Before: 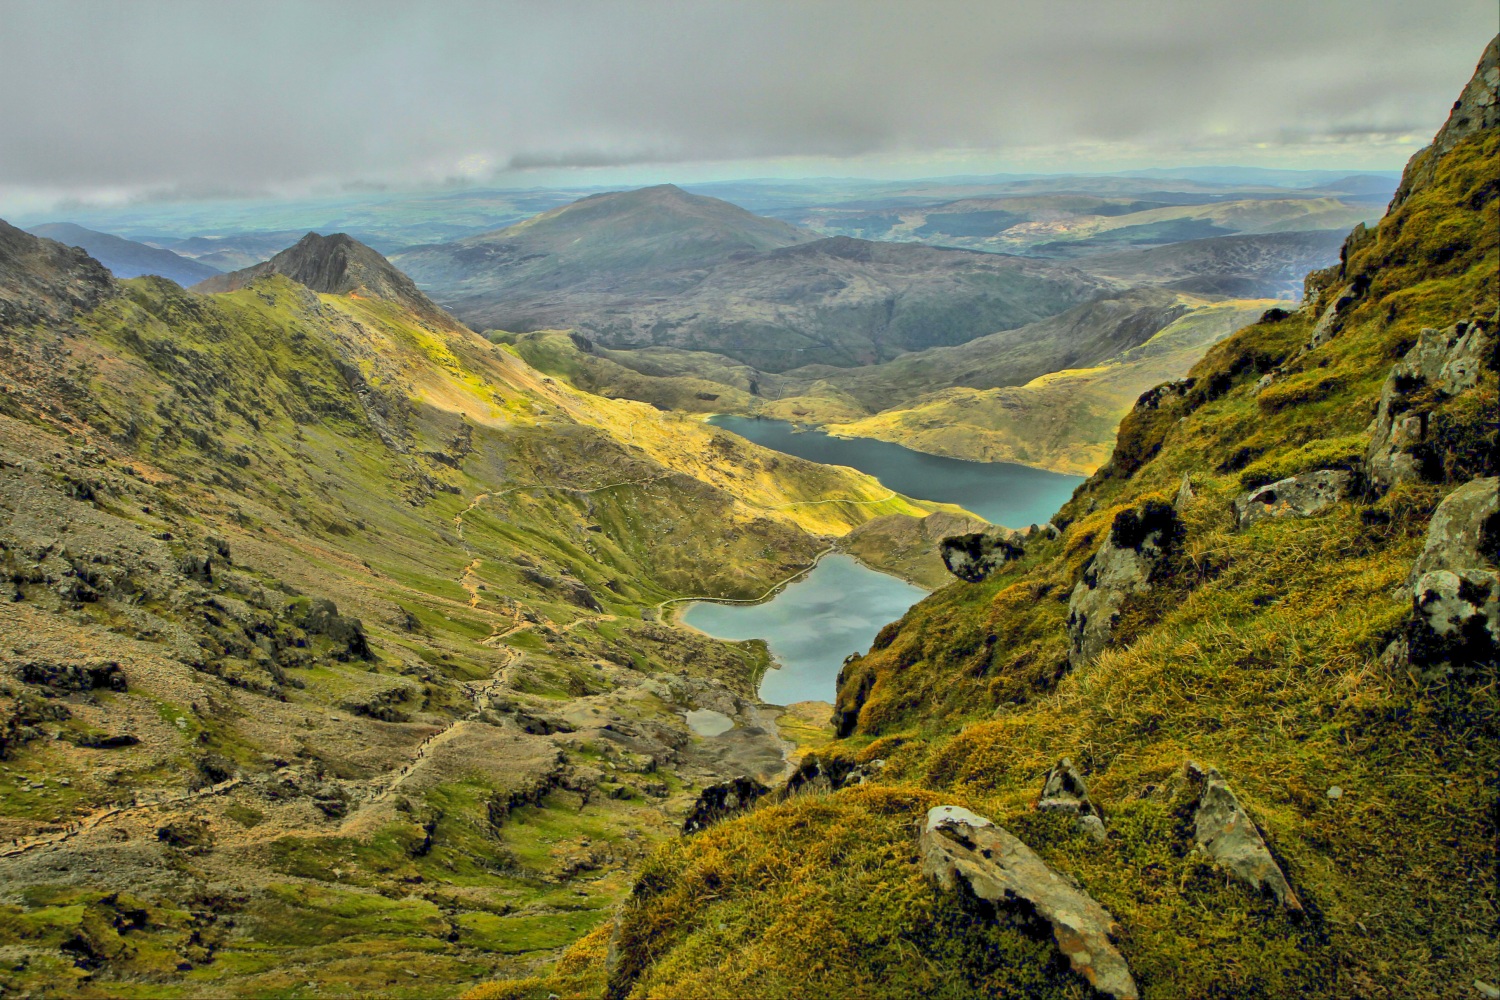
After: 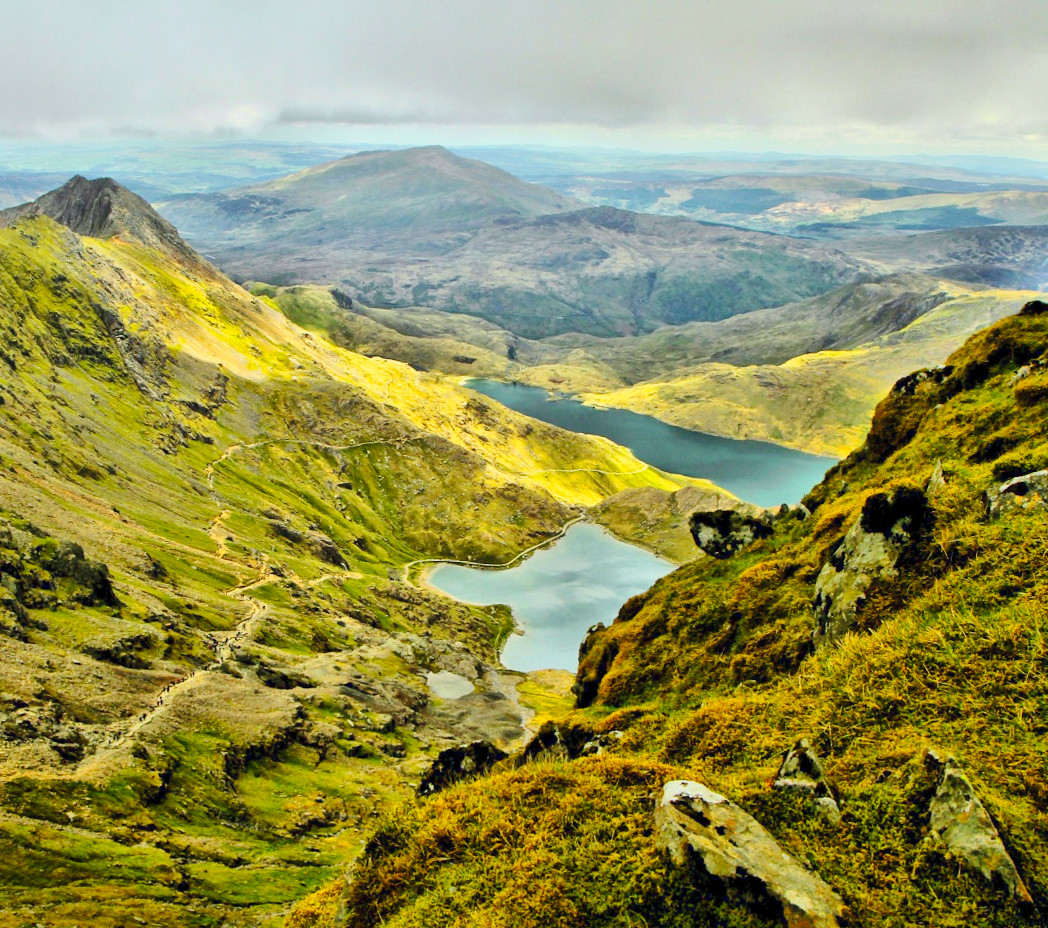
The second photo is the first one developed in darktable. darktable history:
crop and rotate: angle -2.93°, left 14.012%, top 0.016%, right 10.779%, bottom 0.083%
base curve: curves: ch0 [(0, 0) (0.036, 0.025) (0.121, 0.166) (0.206, 0.329) (0.605, 0.79) (1, 1)], preserve colors none
color balance rgb: perceptual saturation grading › global saturation -3.773%, global vibrance 25.986%, contrast 6.596%
